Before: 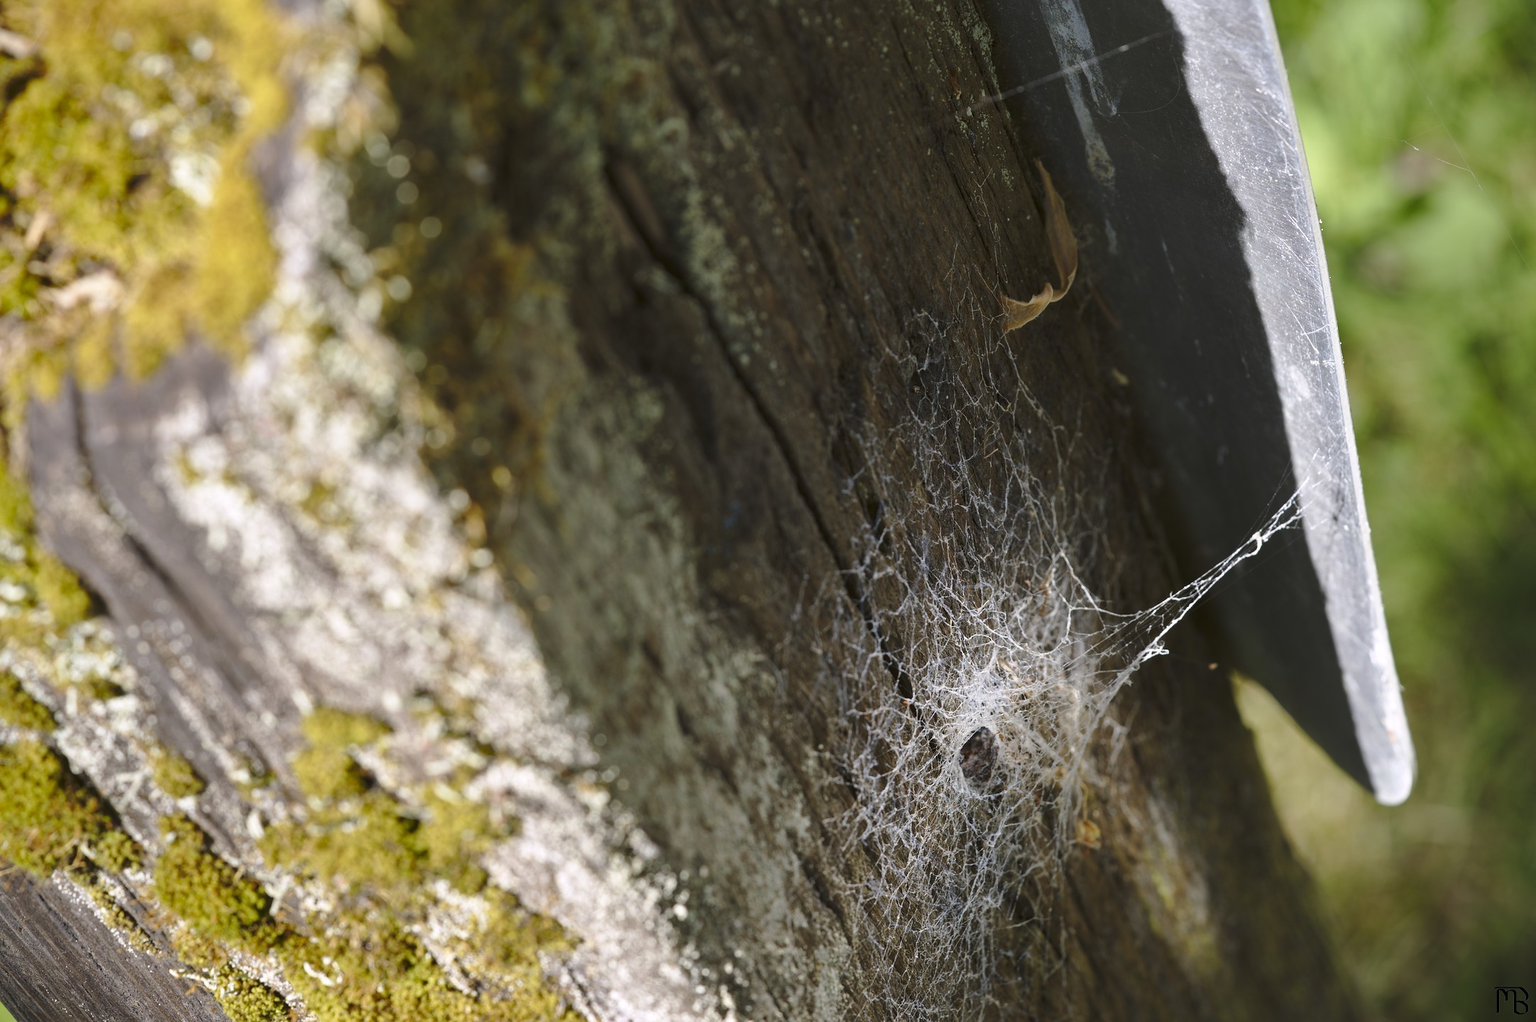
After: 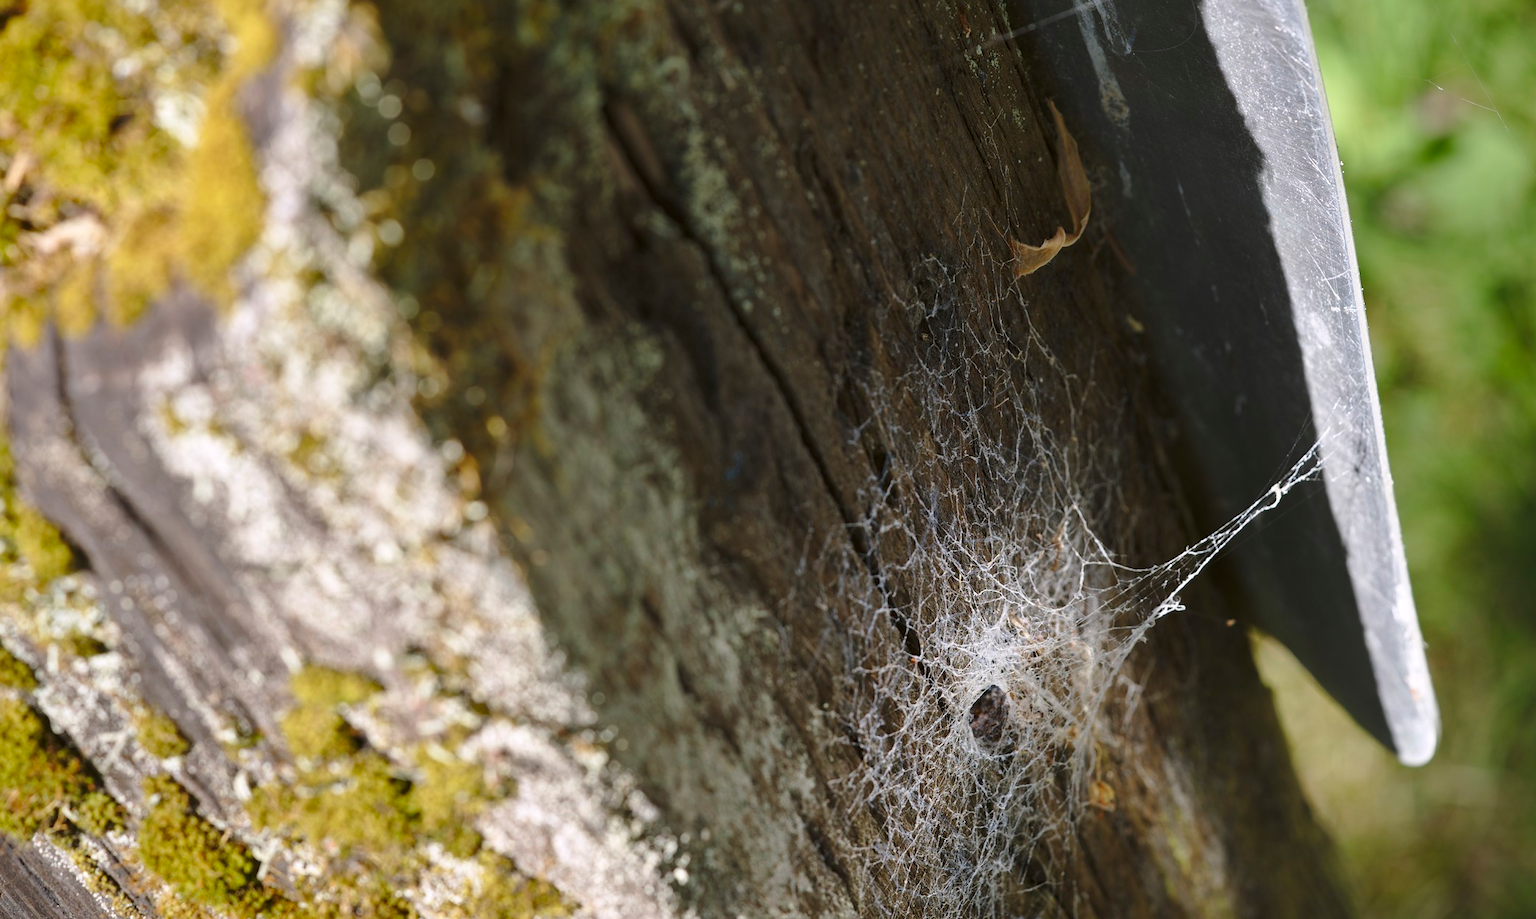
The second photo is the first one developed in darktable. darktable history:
crop: left 1.373%, top 6.196%, right 1.719%, bottom 6.647%
color calibration: illuminant same as pipeline (D50), adaptation XYZ, x 0.346, y 0.358, temperature 5004.61 K
